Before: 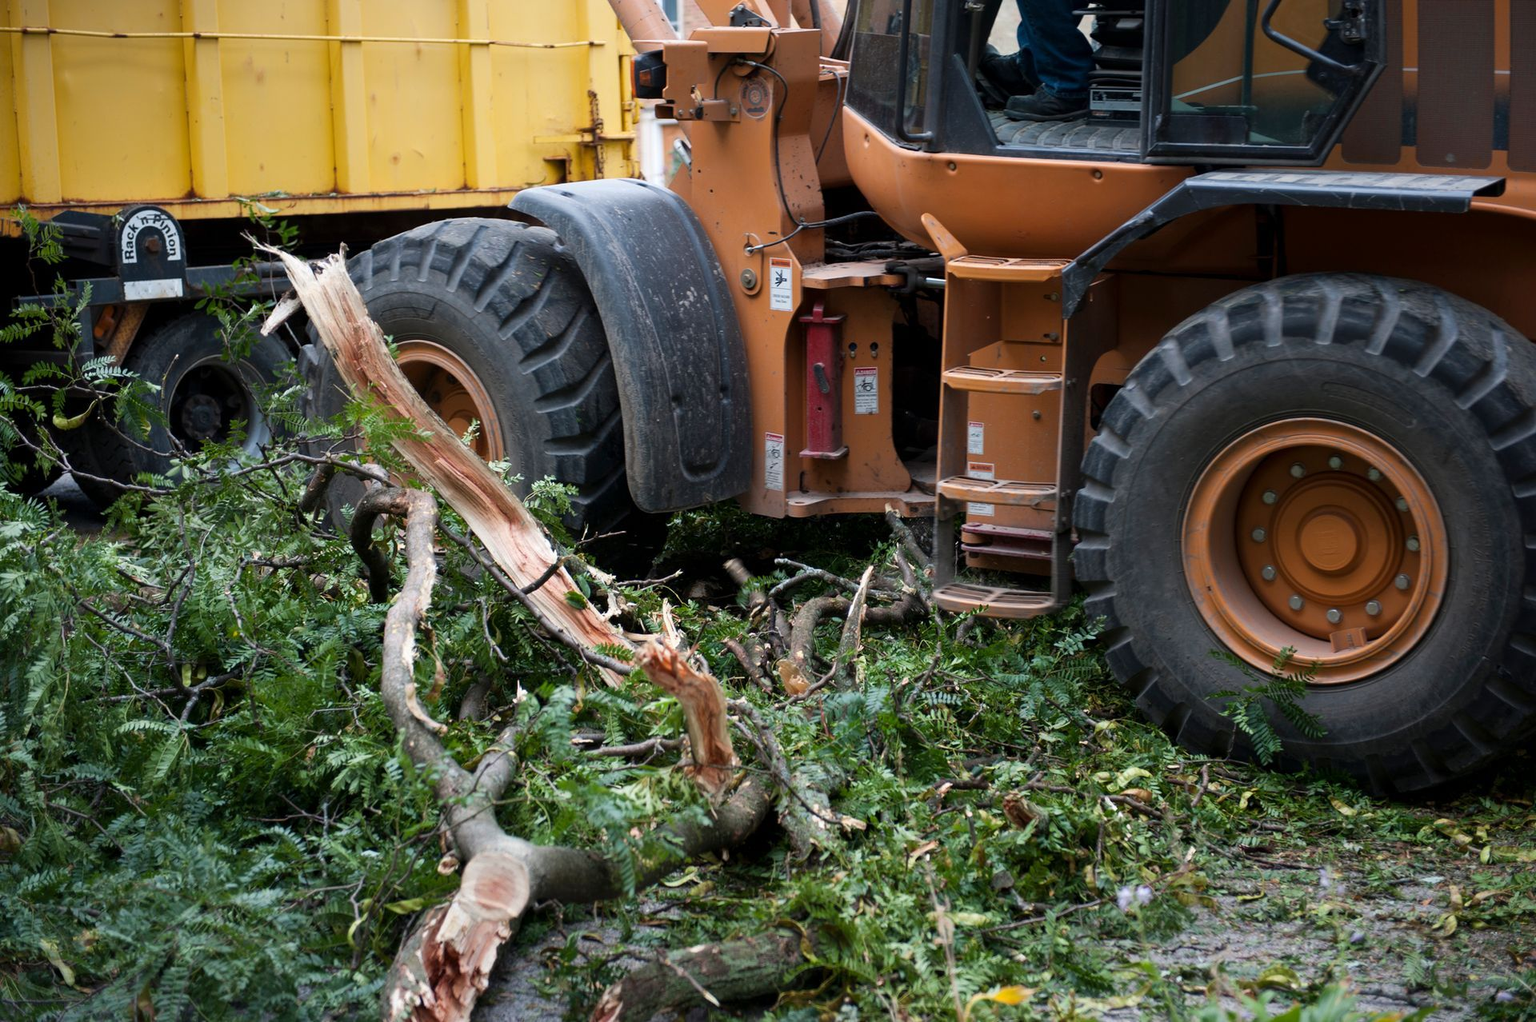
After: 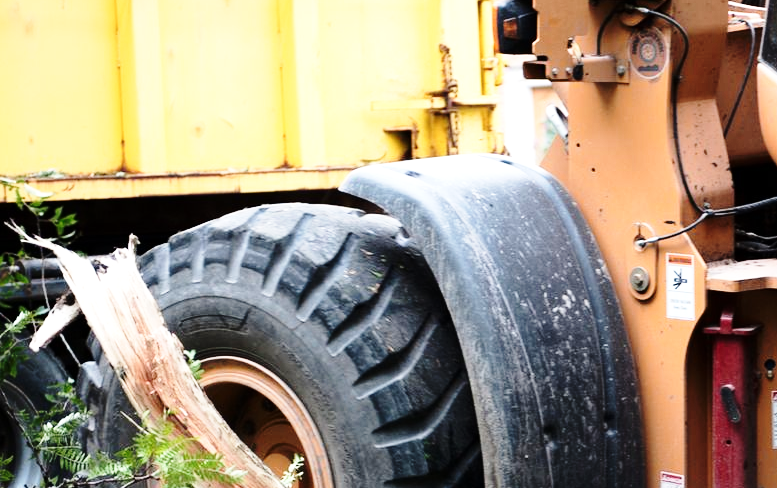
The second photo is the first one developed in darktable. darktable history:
tone equalizer: -8 EV -0.718 EV, -7 EV -0.74 EV, -6 EV -0.575 EV, -5 EV -0.381 EV, -3 EV 0.398 EV, -2 EV 0.6 EV, -1 EV 0.675 EV, +0 EV 0.738 EV, mask exposure compensation -0.509 EV
crop: left 15.451%, top 5.459%, right 44.029%, bottom 56.325%
base curve: curves: ch0 [(0, 0) (0.028, 0.03) (0.121, 0.232) (0.46, 0.748) (0.859, 0.968) (1, 1)], preserve colors none
contrast brightness saturation: contrast 0.111, saturation -0.153
